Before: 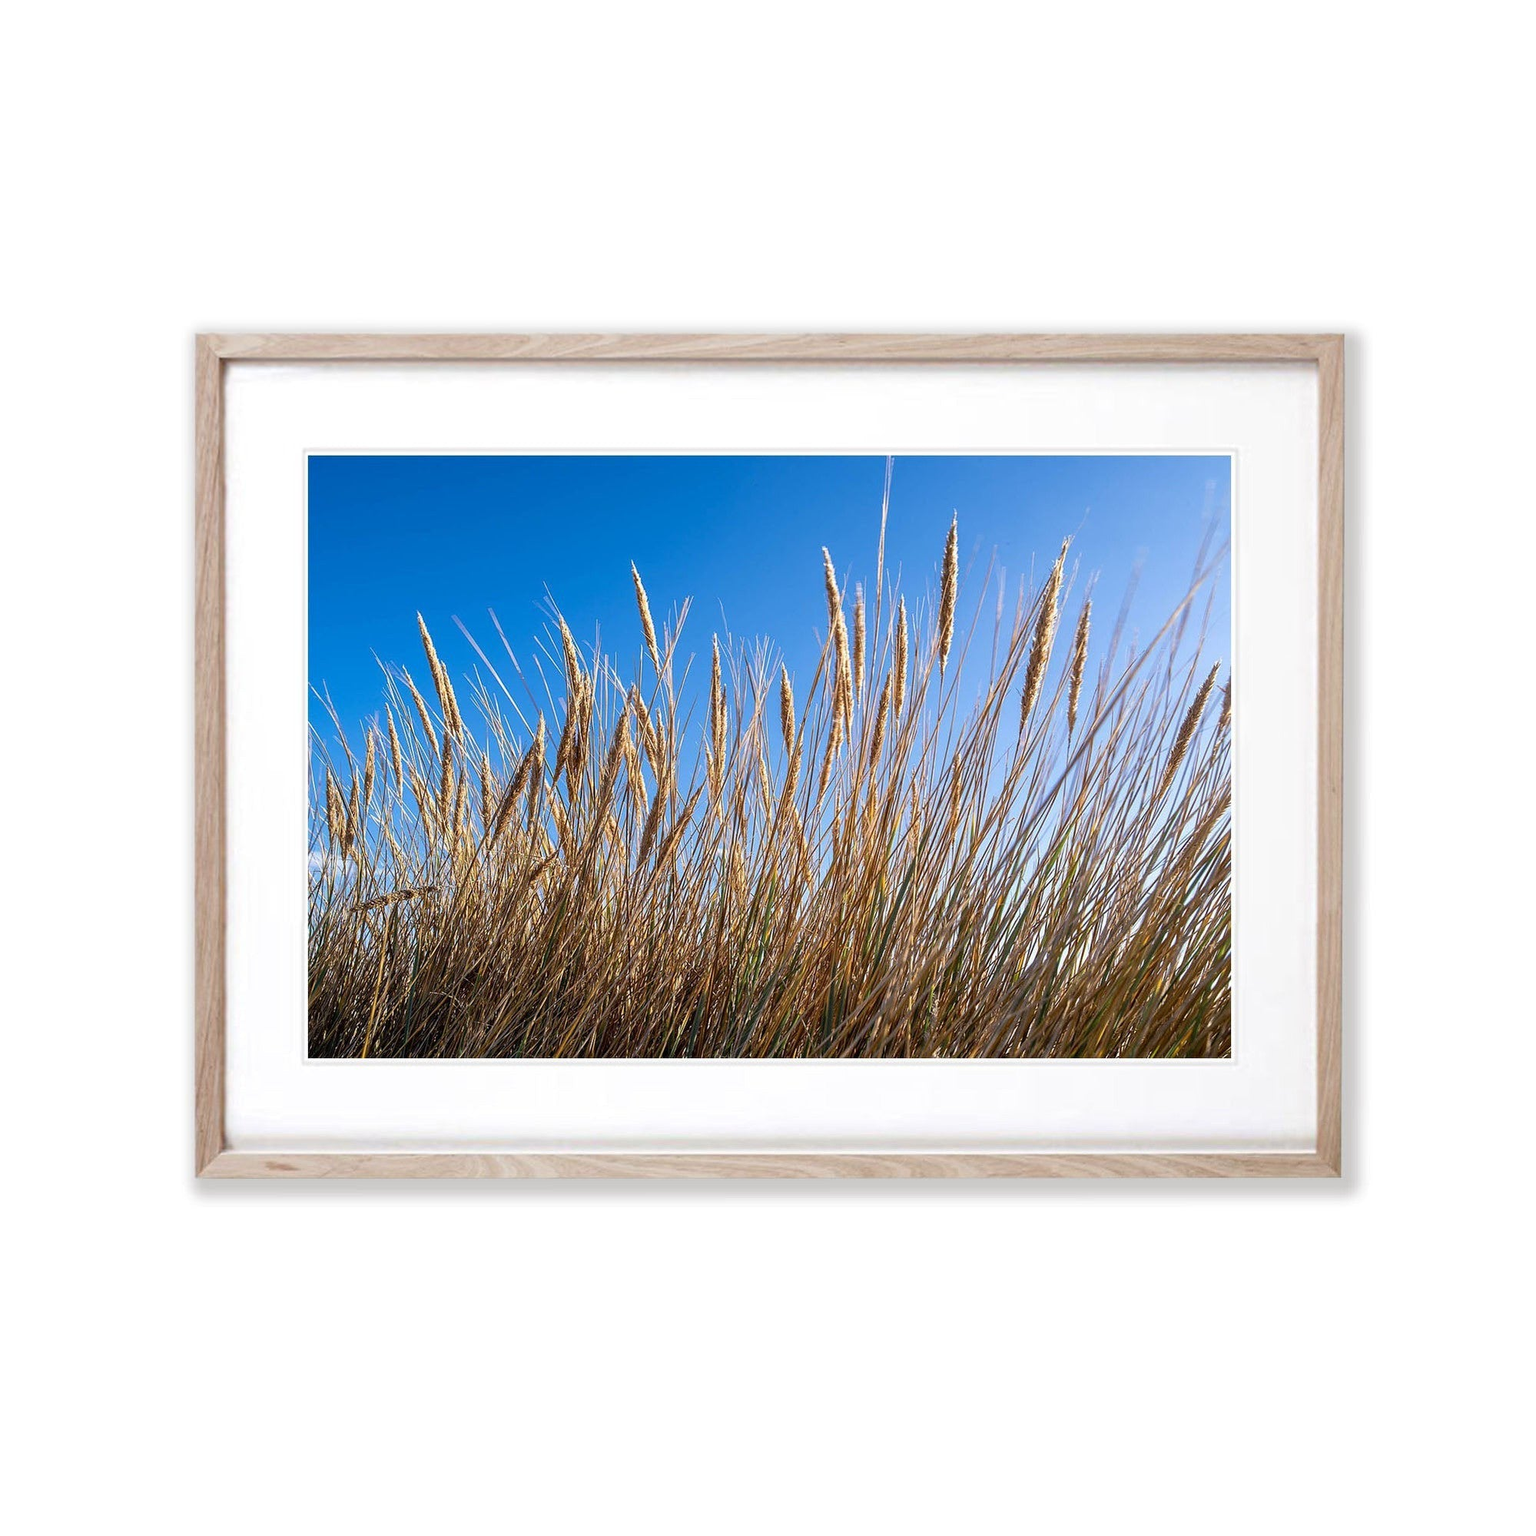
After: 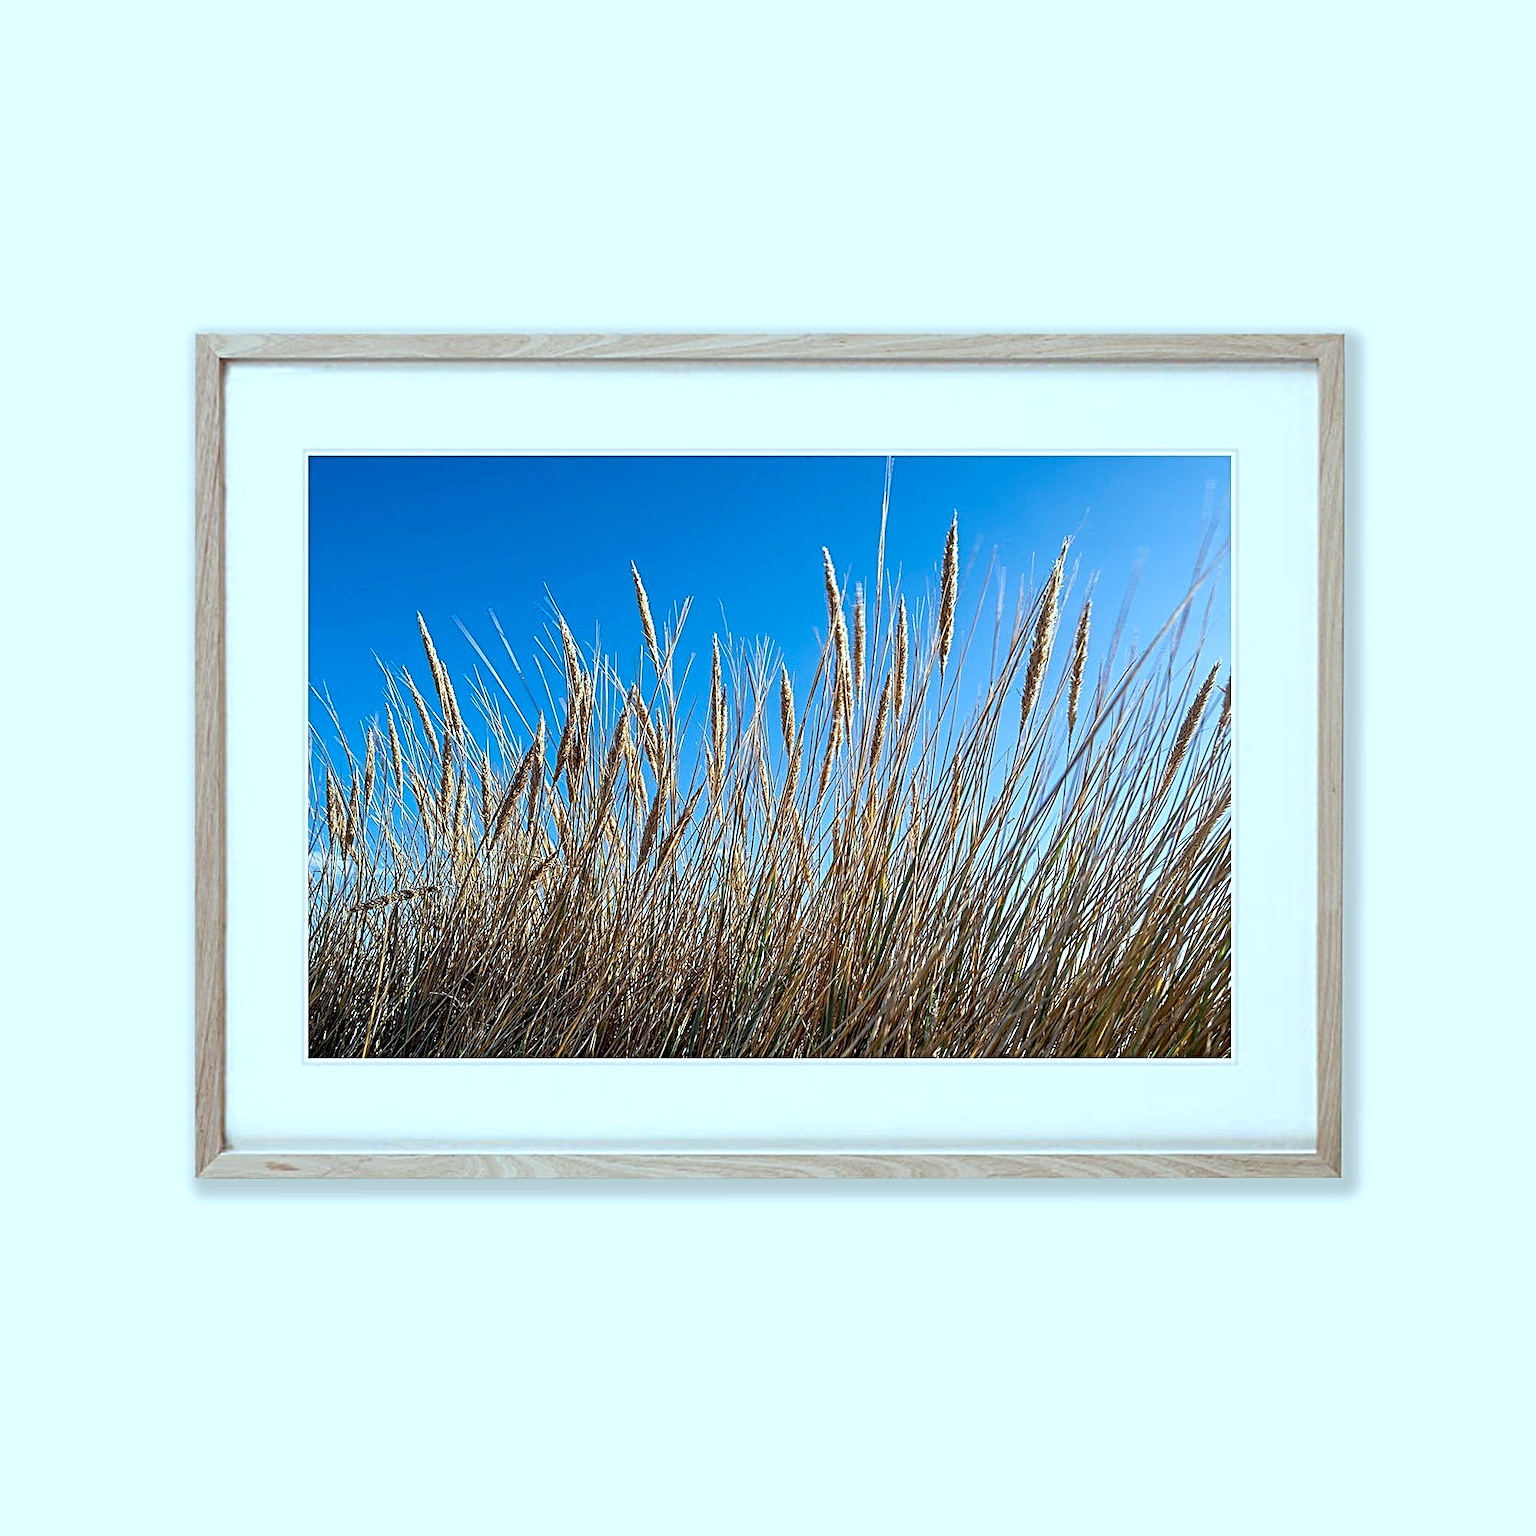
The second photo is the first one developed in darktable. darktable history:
color correction: highlights a* -10.21, highlights b* -9.68
sharpen: radius 2.828, amount 0.716
